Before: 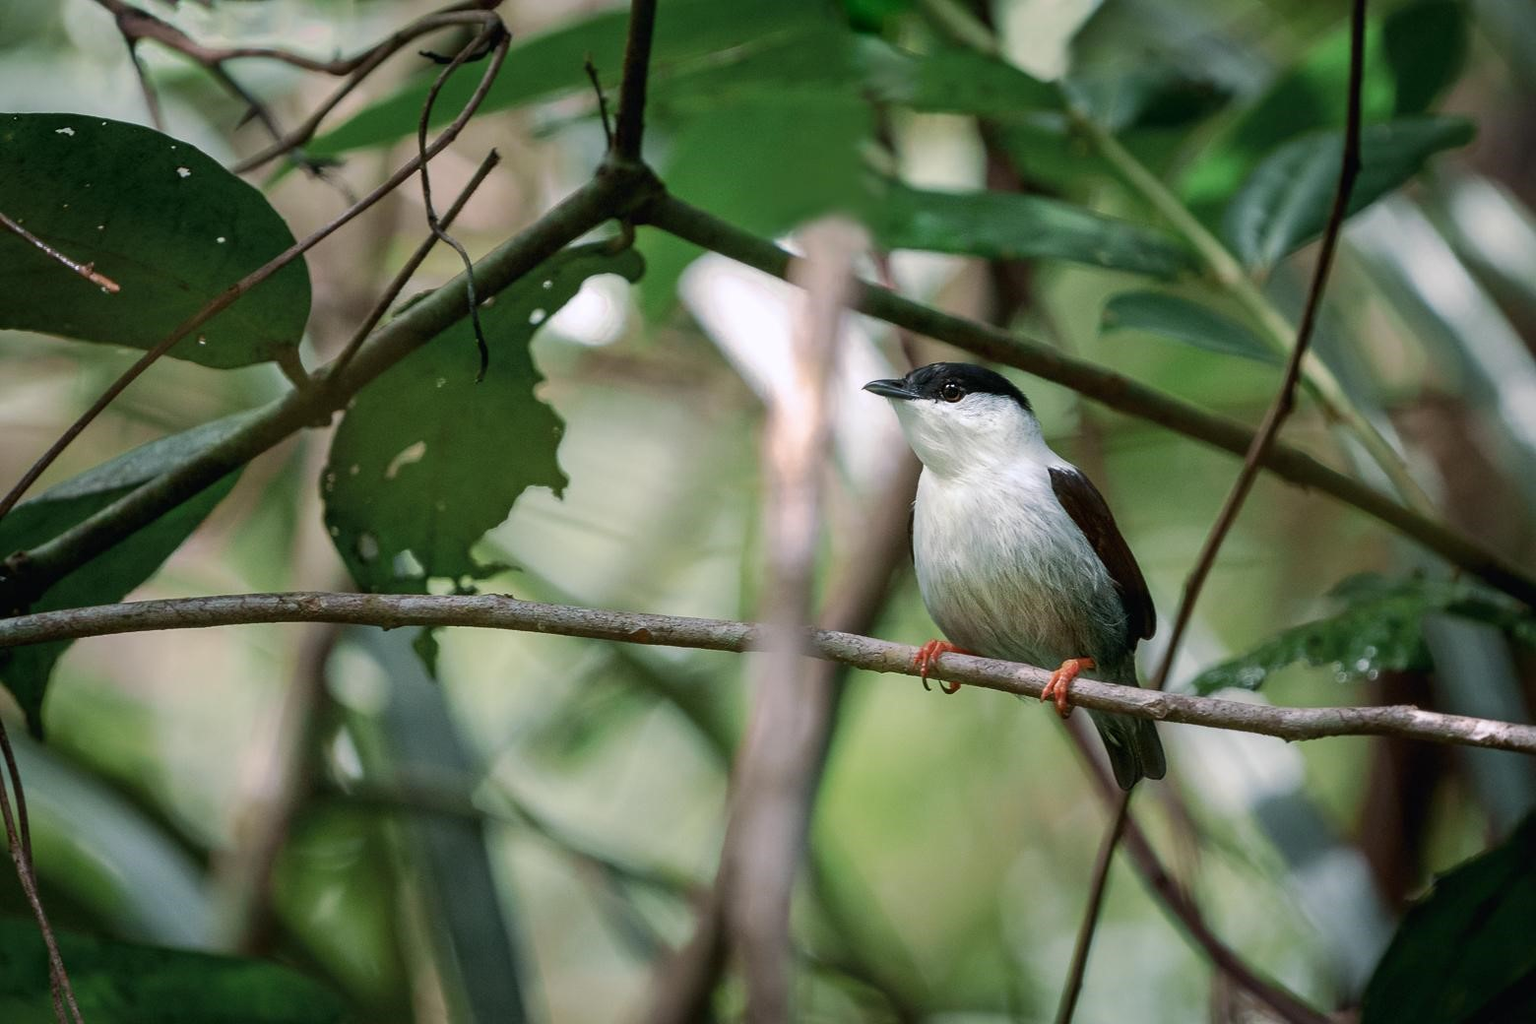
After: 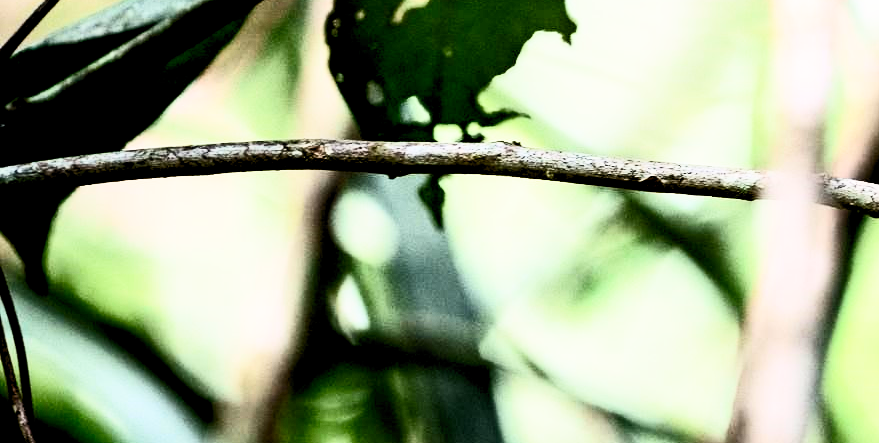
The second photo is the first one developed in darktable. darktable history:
contrast brightness saturation: contrast 0.62, brightness 0.34, saturation 0.14
filmic rgb: middle gray luminance 12.74%, black relative exposure -10.13 EV, white relative exposure 3.47 EV, threshold 6 EV, target black luminance 0%, hardness 5.74, latitude 44.69%, contrast 1.221, highlights saturation mix 5%, shadows ↔ highlights balance 26.78%, add noise in highlights 0, preserve chrominance no, color science v3 (2019), use custom middle-gray values true, iterations of high-quality reconstruction 0, contrast in highlights soft, enable highlight reconstruction true
rgb levels: levels [[0.029, 0.461, 0.922], [0, 0.5, 1], [0, 0.5, 1]]
crop: top 44.483%, right 43.593%, bottom 12.892%
